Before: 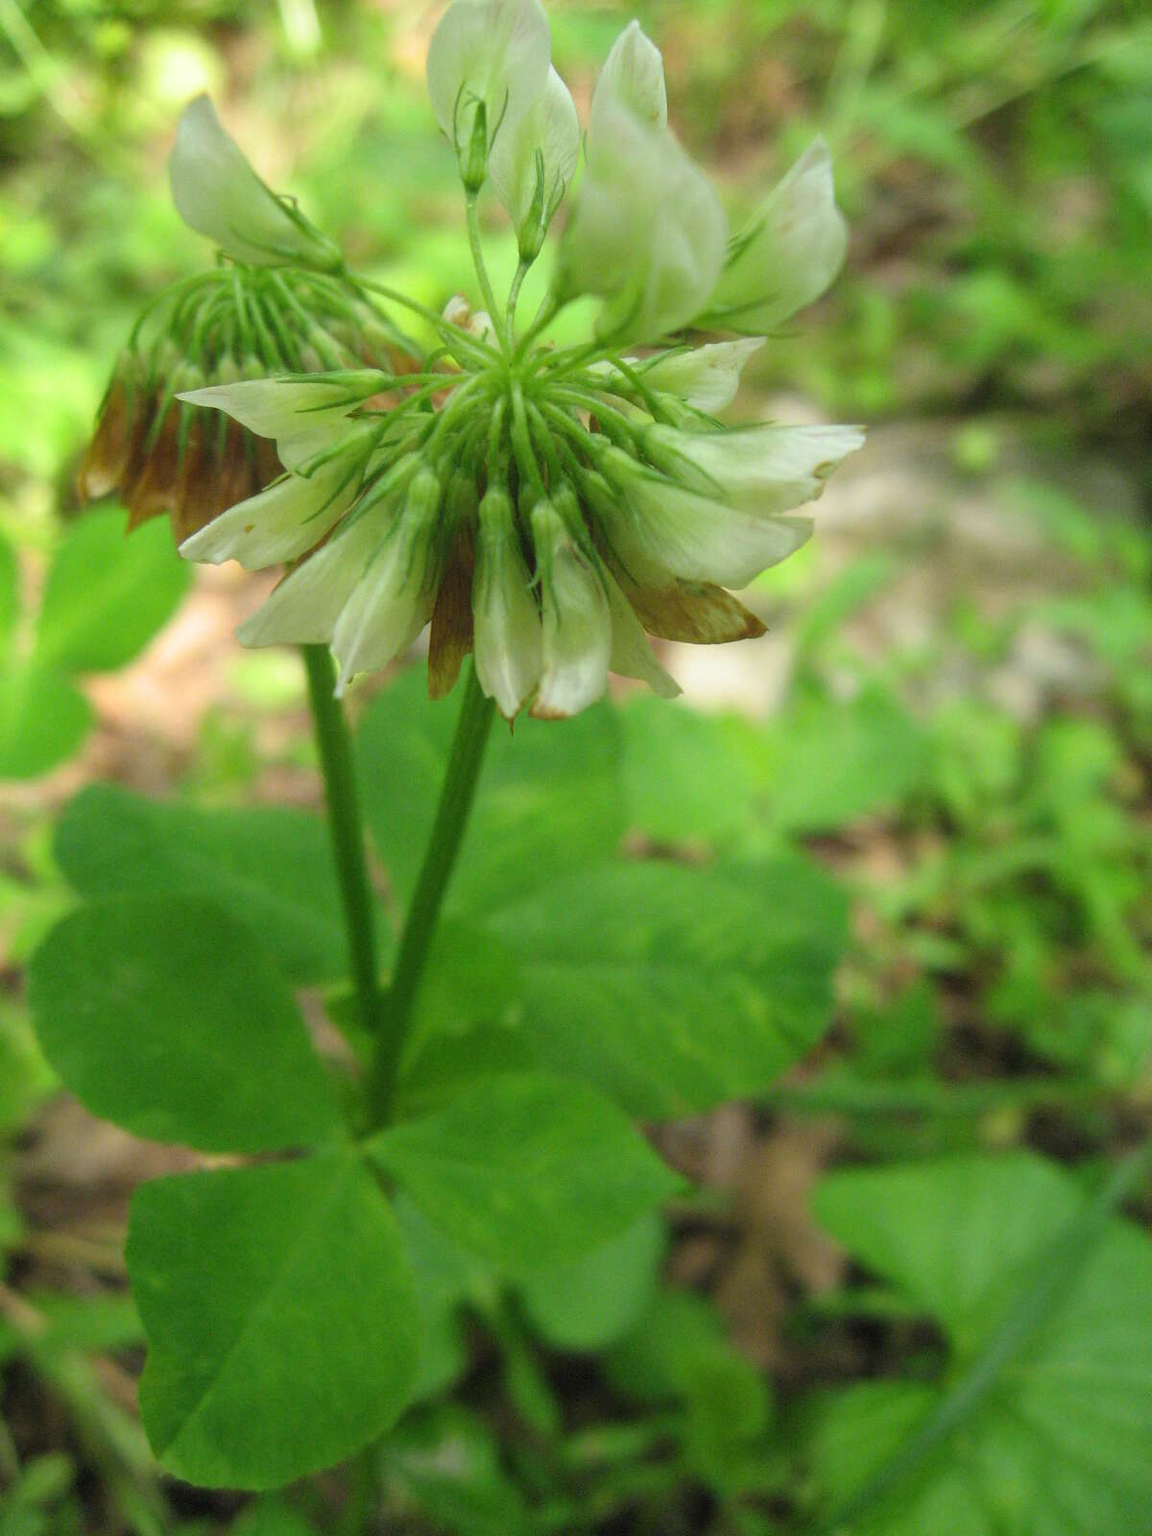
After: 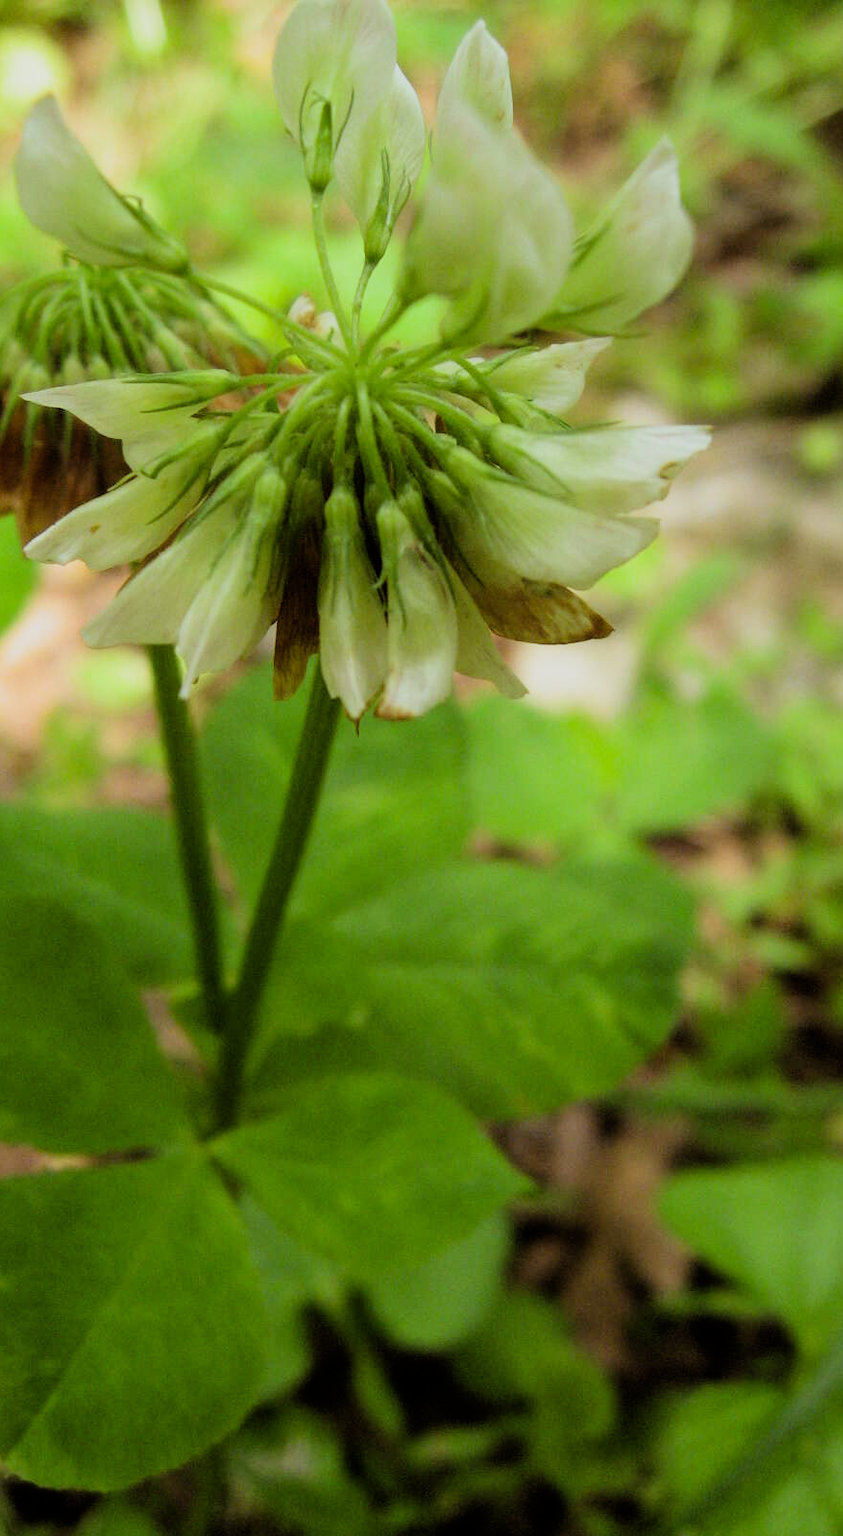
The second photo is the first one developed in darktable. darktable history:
filmic rgb: black relative exposure -5 EV, hardness 2.88, contrast 1.3, highlights saturation mix -30%
rgb levels: mode RGB, independent channels, levels [[0, 0.5, 1], [0, 0.521, 1], [0, 0.536, 1]]
crop: left 13.443%, right 13.31%
white balance: red 0.983, blue 1.036
